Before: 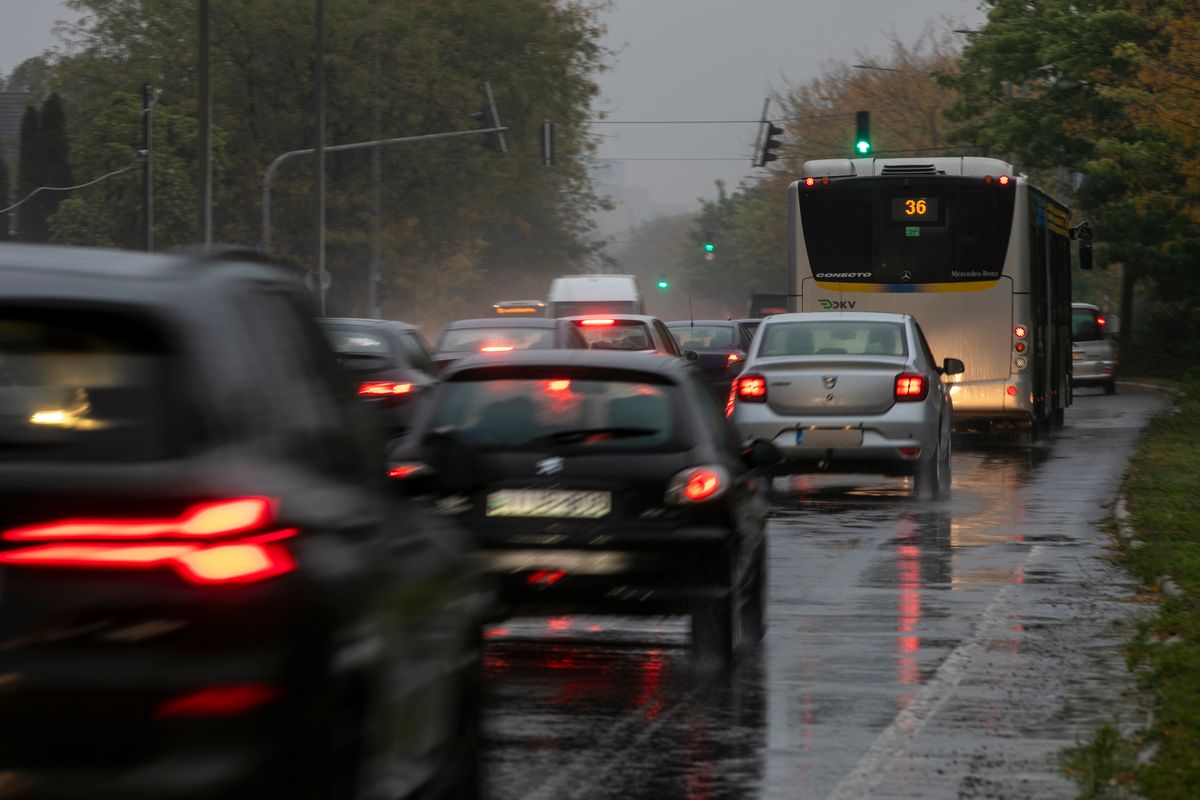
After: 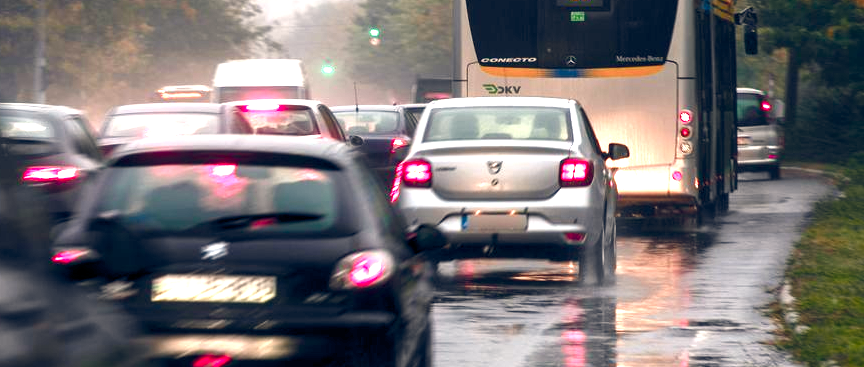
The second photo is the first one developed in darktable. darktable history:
crop and rotate: left 27.938%, top 27.046%, bottom 27.046%
exposure: black level correction 0, exposure 1.7 EV, compensate exposure bias true, compensate highlight preservation false
color zones: curves: ch1 [(0.235, 0.558) (0.75, 0.5)]; ch2 [(0.25, 0.462) (0.749, 0.457)], mix 40.67%
color balance rgb: highlights gain › chroma 2.94%, highlights gain › hue 60.57°, global offset › chroma 0.25%, global offset › hue 256.52°, perceptual saturation grading › global saturation 20%, perceptual saturation grading › highlights -50%, perceptual saturation grading › shadows 30%, contrast 15%
